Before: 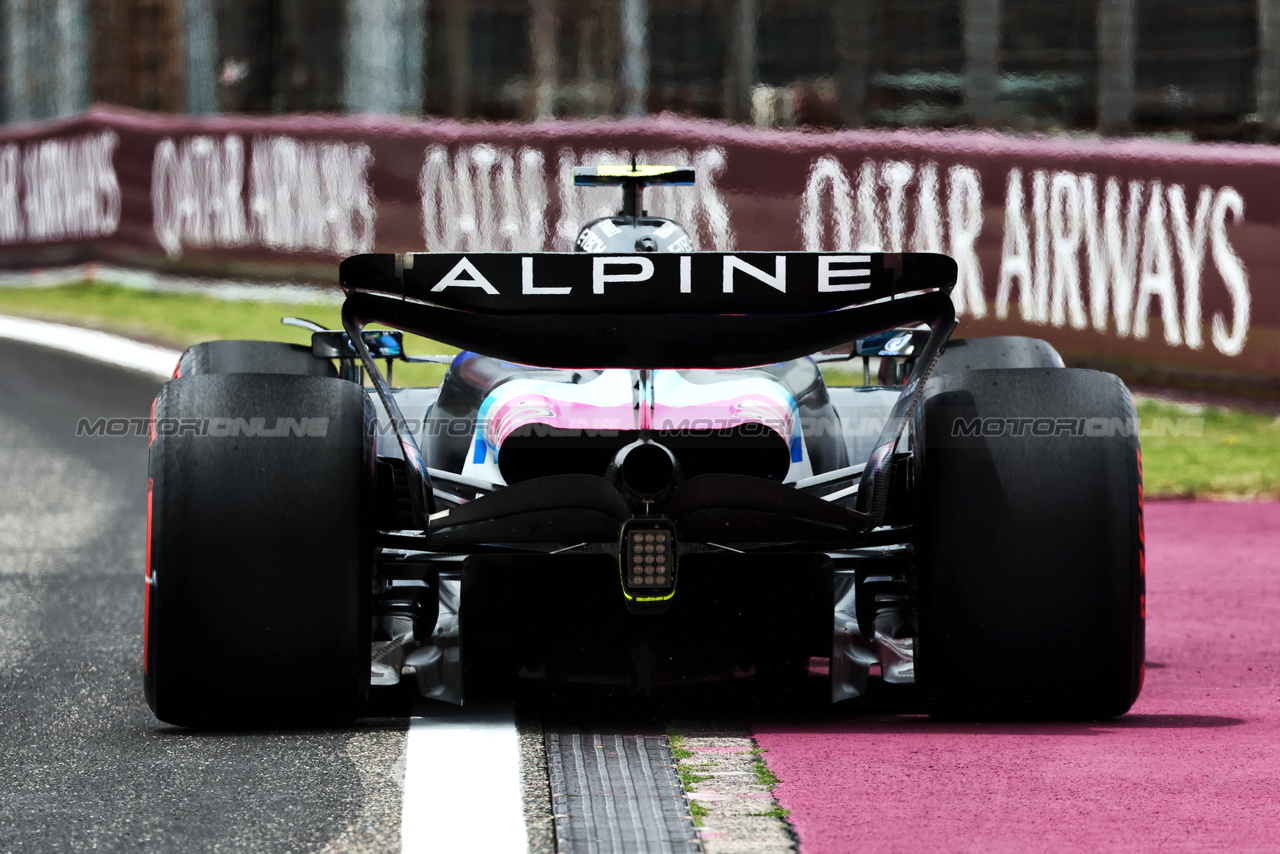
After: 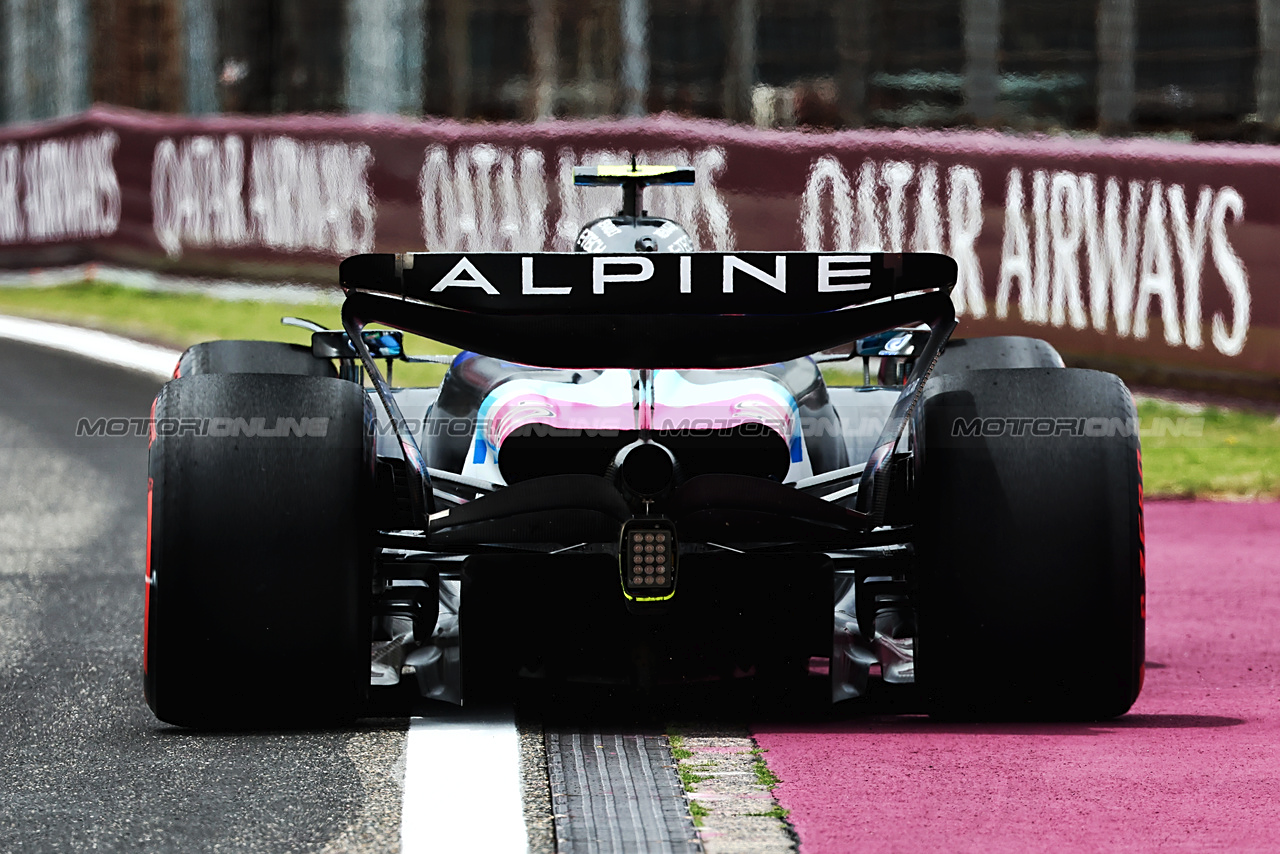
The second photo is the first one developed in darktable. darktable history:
sharpen: radius 1.864, amount 0.398, threshold 1.271
tone curve: curves: ch0 [(0, 0) (0.003, 0.014) (0.011, 0.014) (0.025, 0.022) (0.044, 0.041) (0.069, 0.063) (0.1, 0.086) (0.136, 0.118) (0.177, 0.161) (0.224, 0.211) (0.277, 0.262) (0.335, 0.323) (0.399, 0.384) (0.468, 0.459) (0.543, 0.54) (0.623, 0.624) (0.709, 0.711) (0.801, 0.796) (0.898, 0.879) (1, 1)], preserve colors none
